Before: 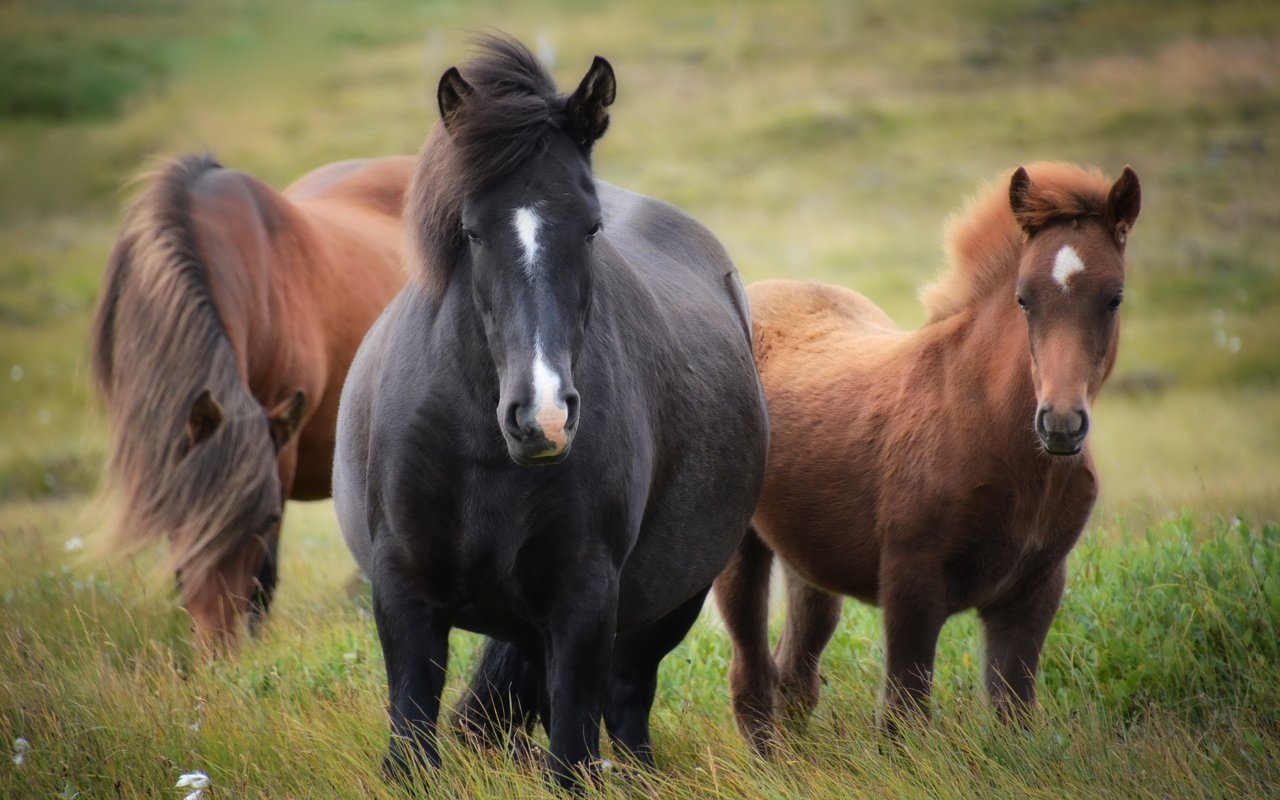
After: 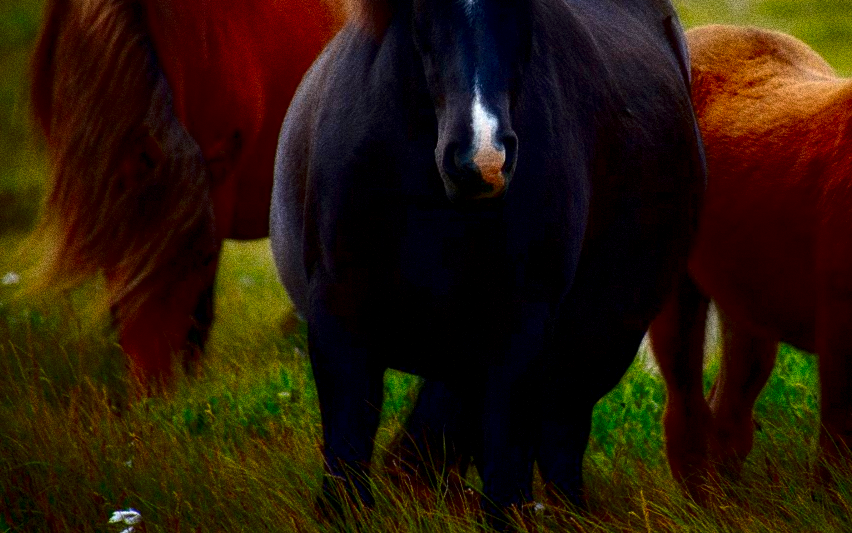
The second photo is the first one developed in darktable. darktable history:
contrast brightness saturation: brightness -1, saturation 1
crop and rotate: angle -0.82°, left 3.85%, top 31.828%, right 27.992%
grain: coarseness 14.49 ISO, strength 48.04%, mid-tones bias 35%
local contrast: highlights 25%, shadows 75%, midtone range 0.75
